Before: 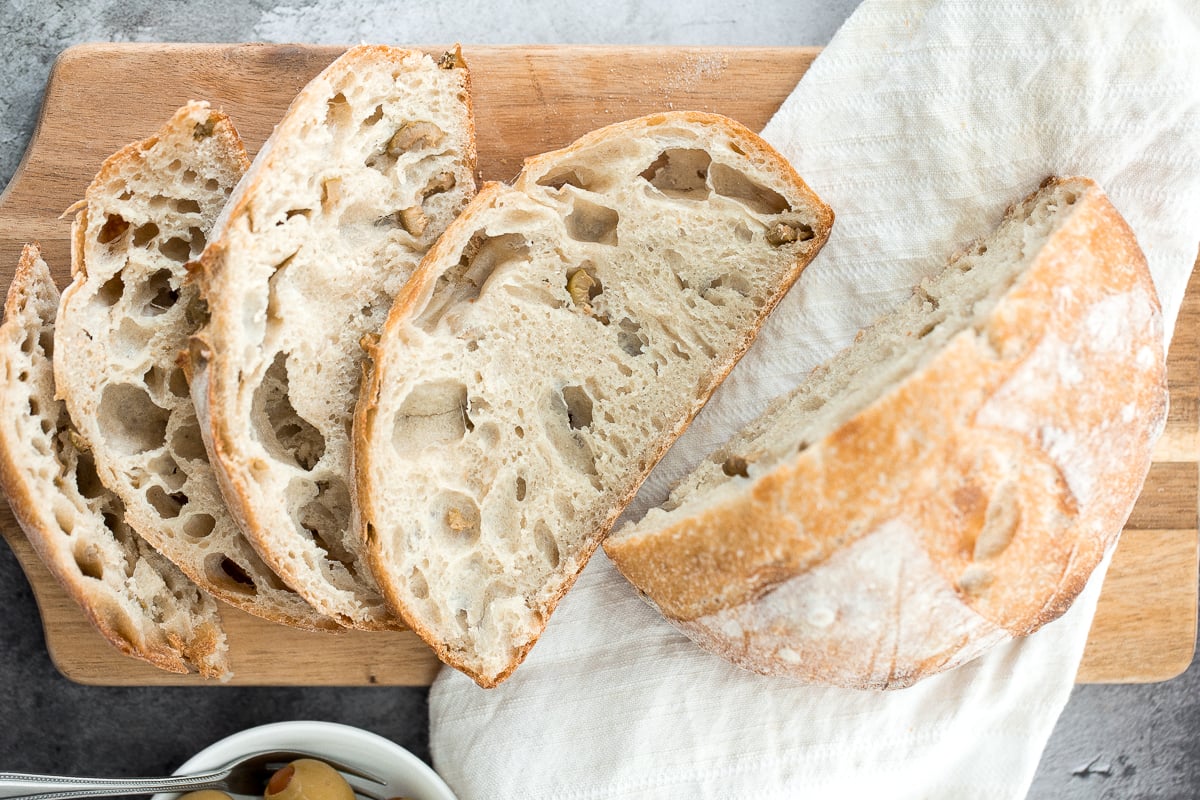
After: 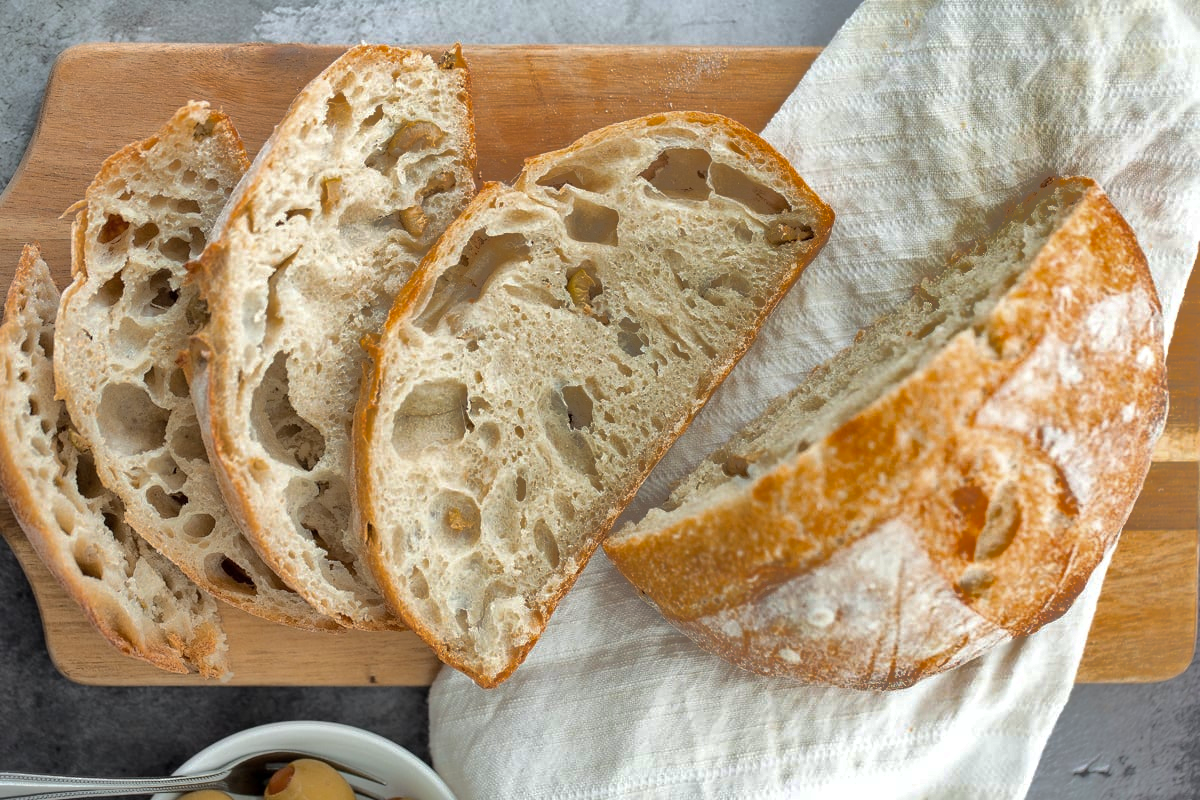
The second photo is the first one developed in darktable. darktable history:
shadows and highlights: shadows 25.78, highlights -69.59, highlights color adjustment 89.14%
